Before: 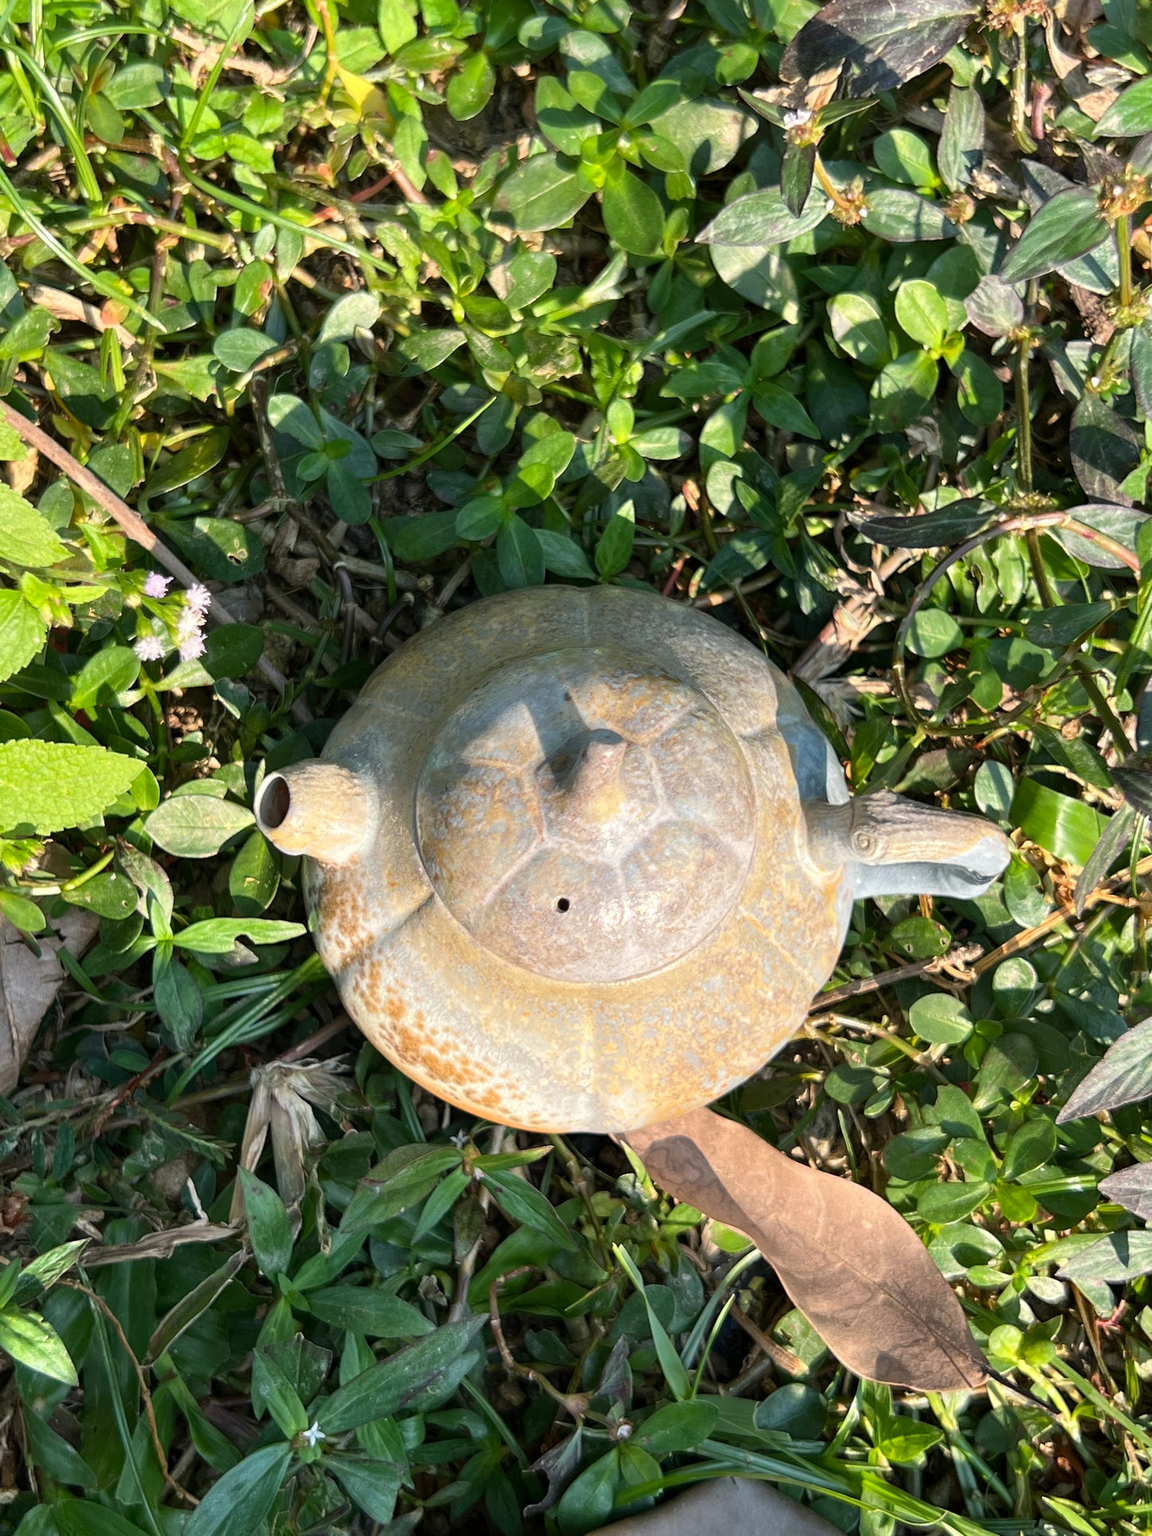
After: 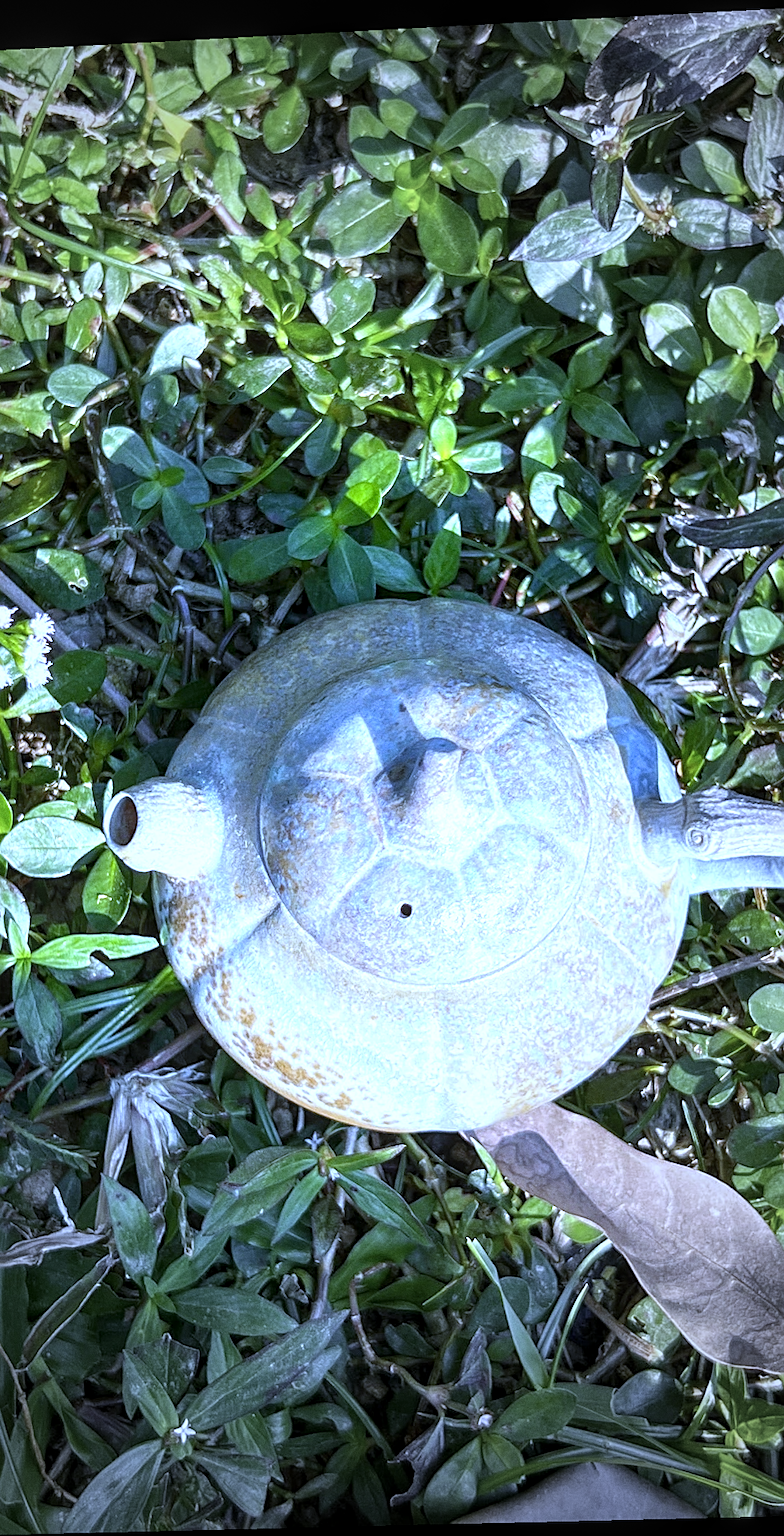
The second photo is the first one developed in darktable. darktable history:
vignetting: fall-off start 33.76%, fall-off radius 64.94%, brightness -0.575, center (-0.12, -0.002), width/height ratio 0.959
grain: coarseness 0.09 ISO
crop and rotate: left 14.385%, right 18.948%
white balance: red 0.766, blue 1.537
sharpen: on, module defaults
exposure: exposure 0.7 EV, compensate highlight preservation false
local contrast: on, module defaults
rotate and perspective: rotation -2.22°, lens shift (horizontal) -0.022, automatic cropping off
